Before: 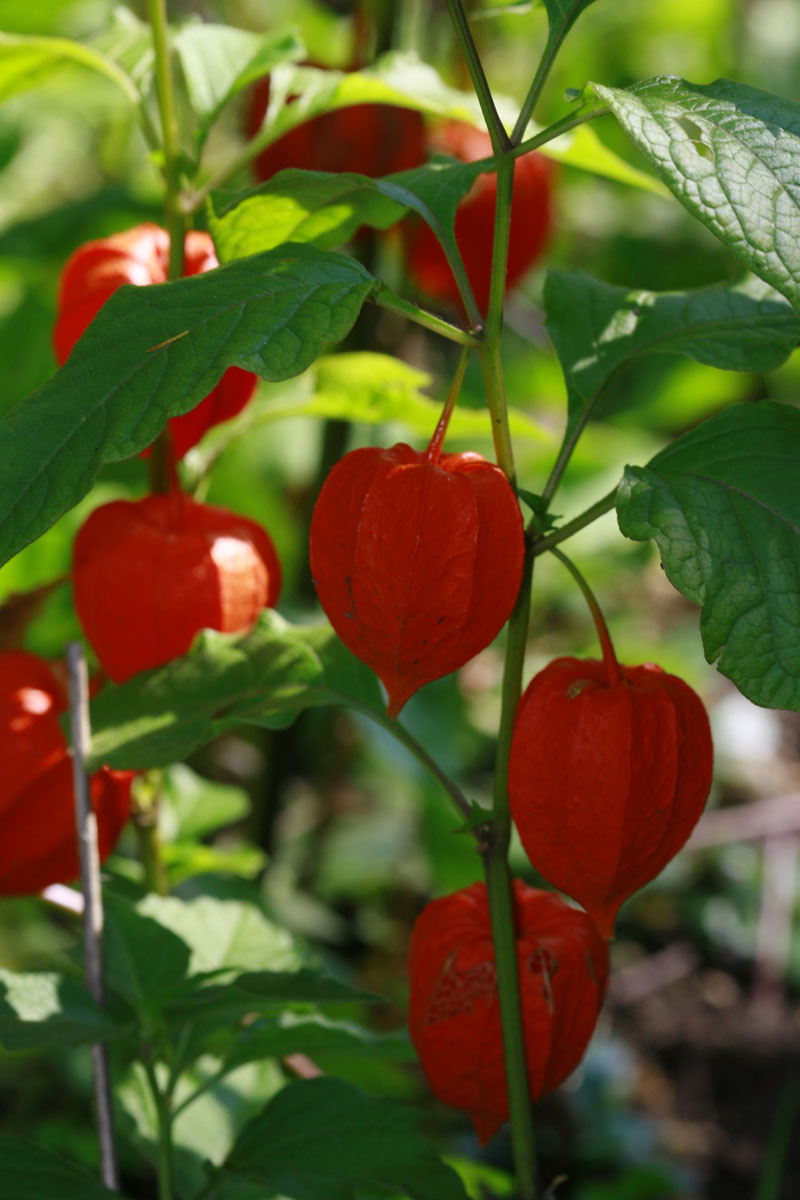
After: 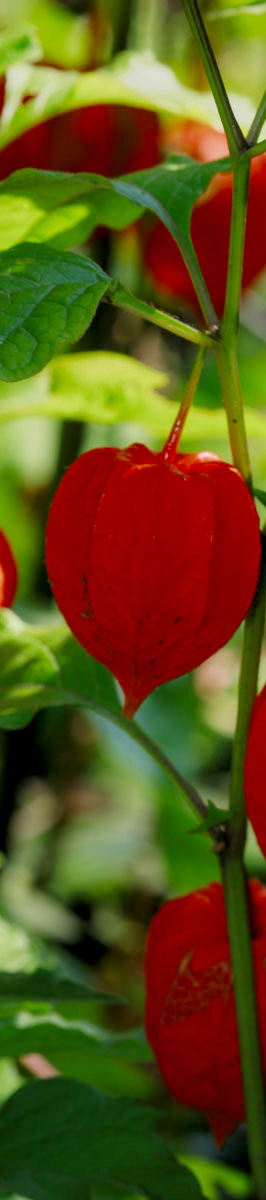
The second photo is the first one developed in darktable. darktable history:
crop: left 33.087%, right 33.566%
filmic rgb: middle gray luminance 4.09%, black relative exposure -13.13 EV, white relative exposure 5.02 EV, target black luminance 0%, hardness 5.19, latitude 59.63%, contrast 0.768, highlights saturation mix 5.47%, shadows ↔ highlights balance 25.89%, color science v5 (2021), iterations of high-quality reconstruction 0, contrast in shadows safe, contrast in highlights safe
tone equalizer: -8 EV -0.747 EV, -7 EV -0.71 EV, -6 EV -0.634 EV, -5 EV -0.385 EV, -3 EV 0.378 EV, -2 EV 0.6 EV, -1 EV 0.697 EV, +0 EV 0.732 EV
local contrast: detail 130%
